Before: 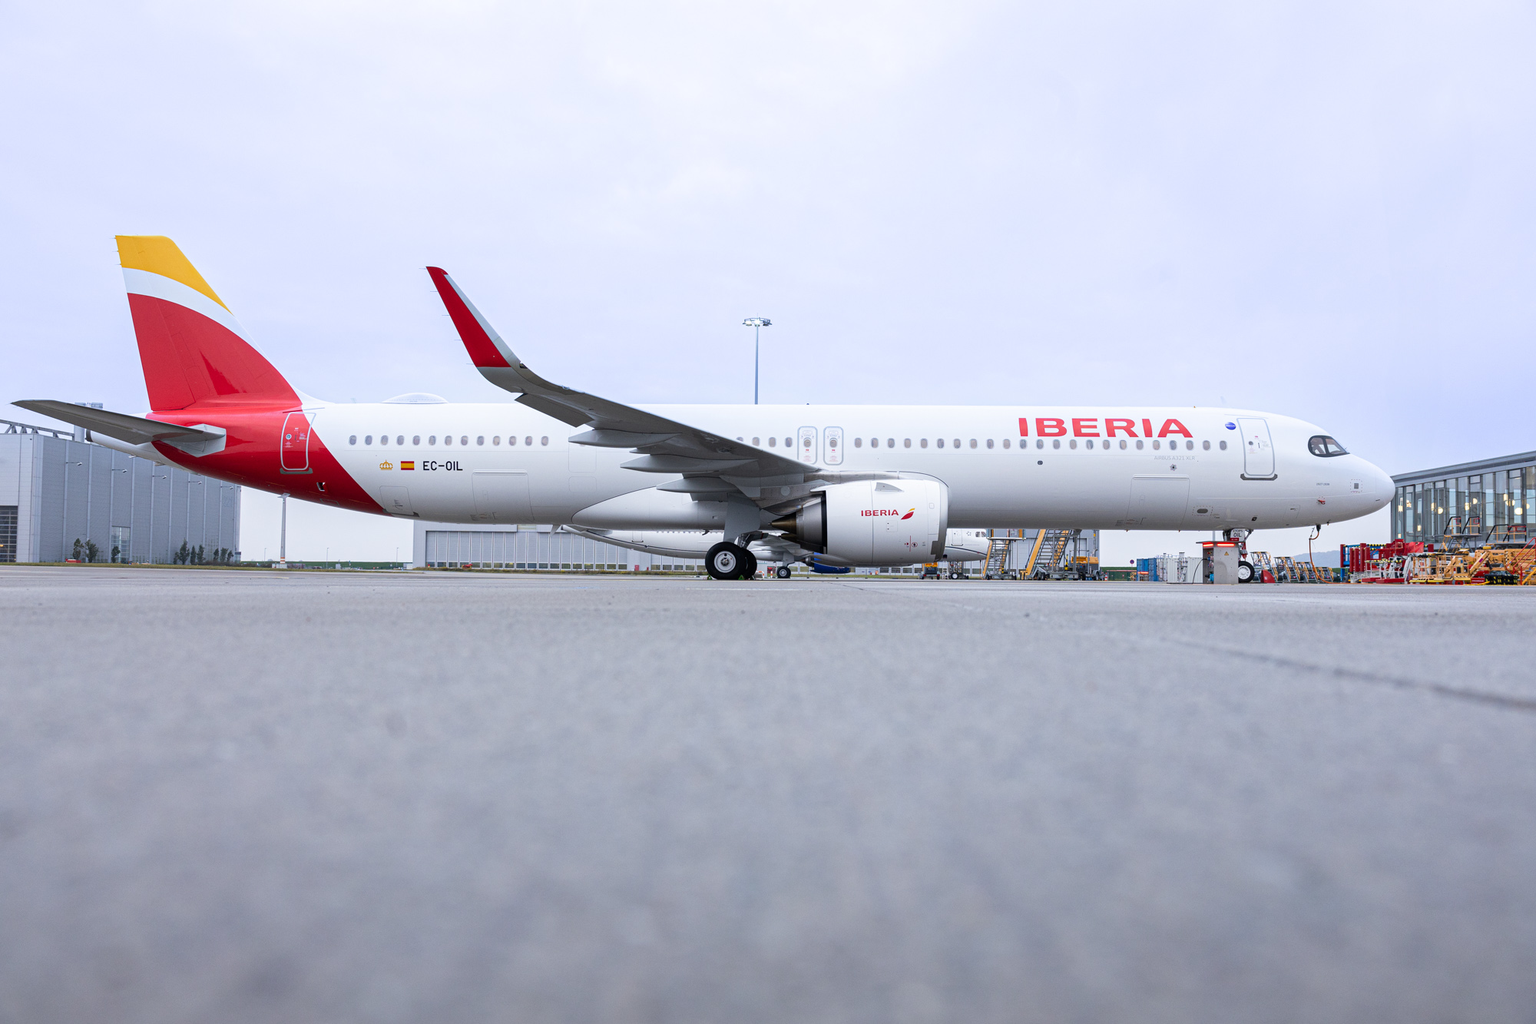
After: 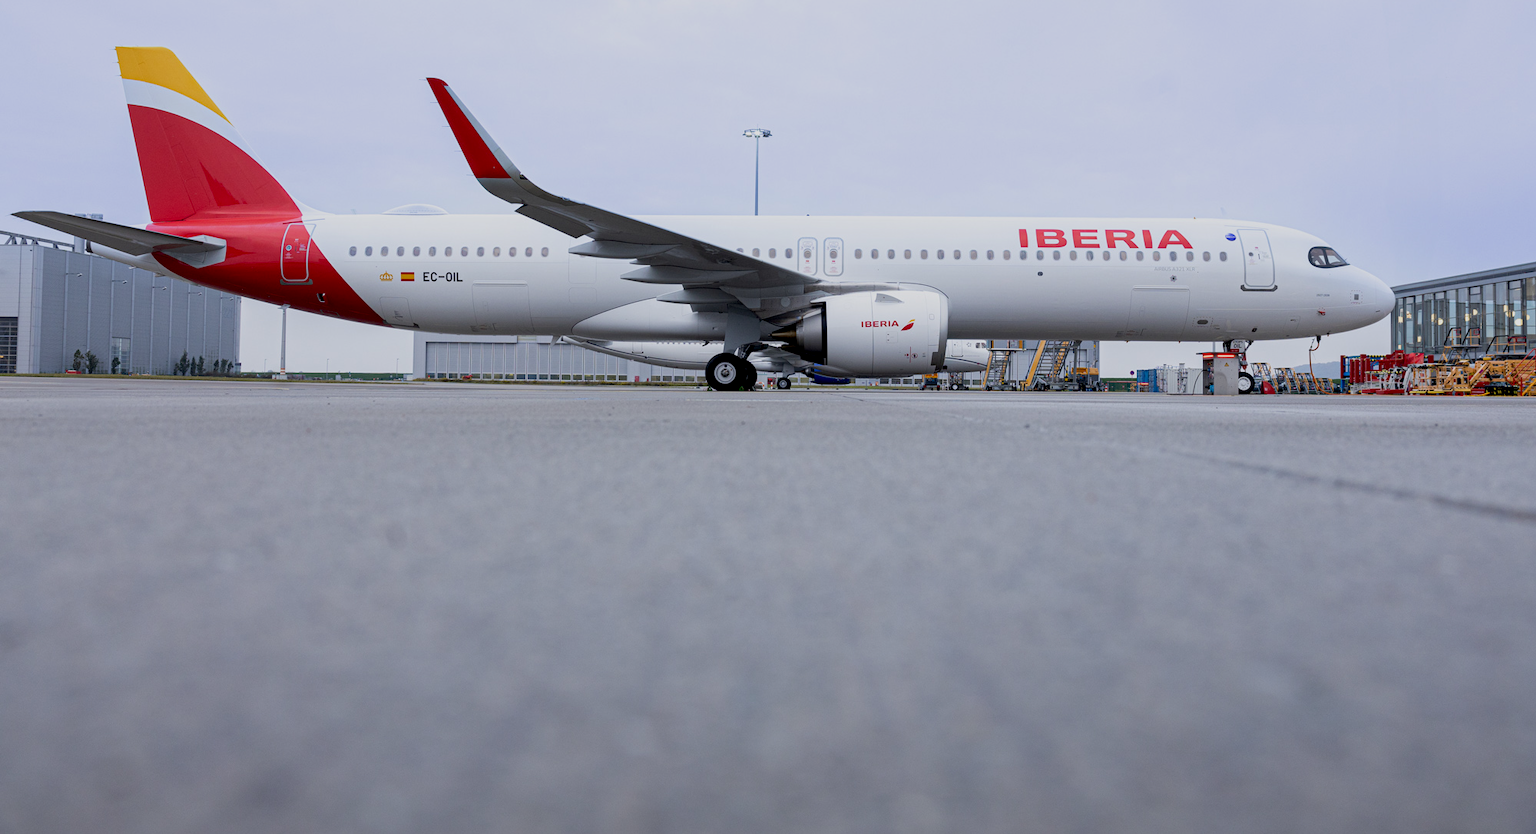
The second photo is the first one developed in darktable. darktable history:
crop and rotate: top 18.507%
exposure: black level correction 0.011, exposure -0.478 EV, compensate highlight preservation false
